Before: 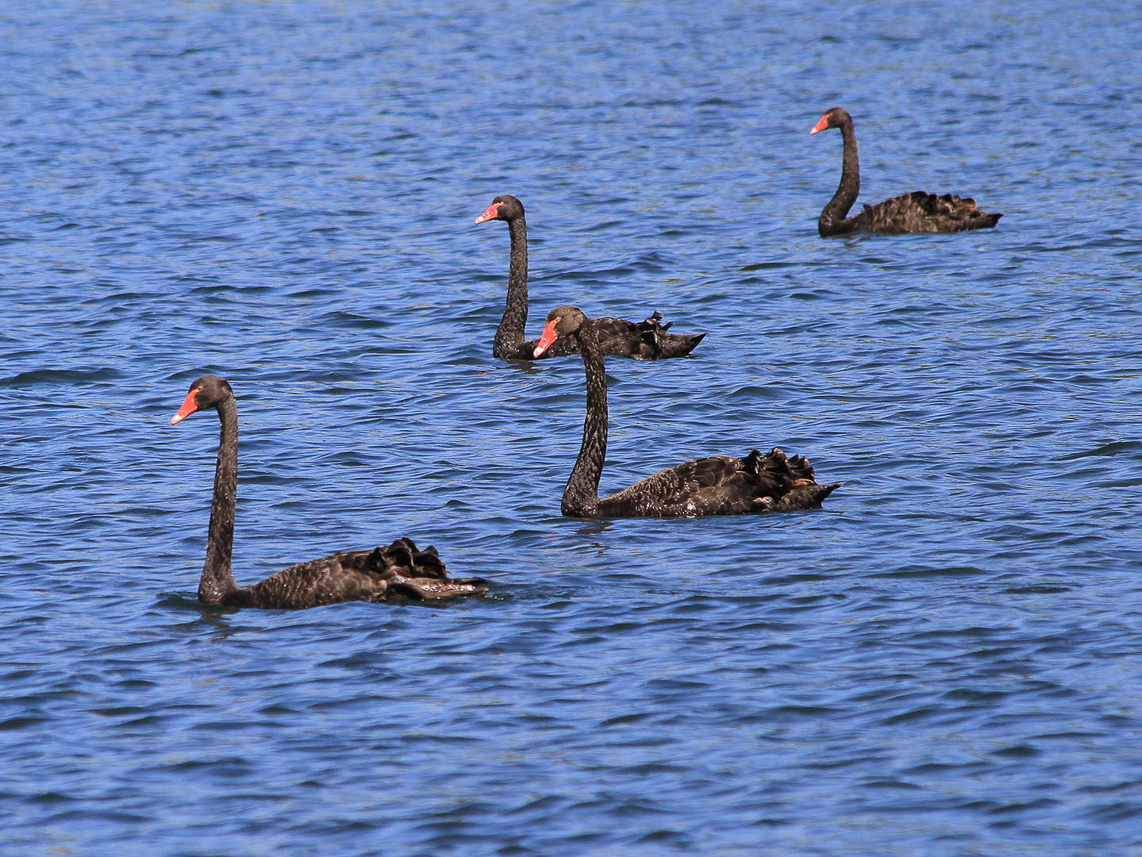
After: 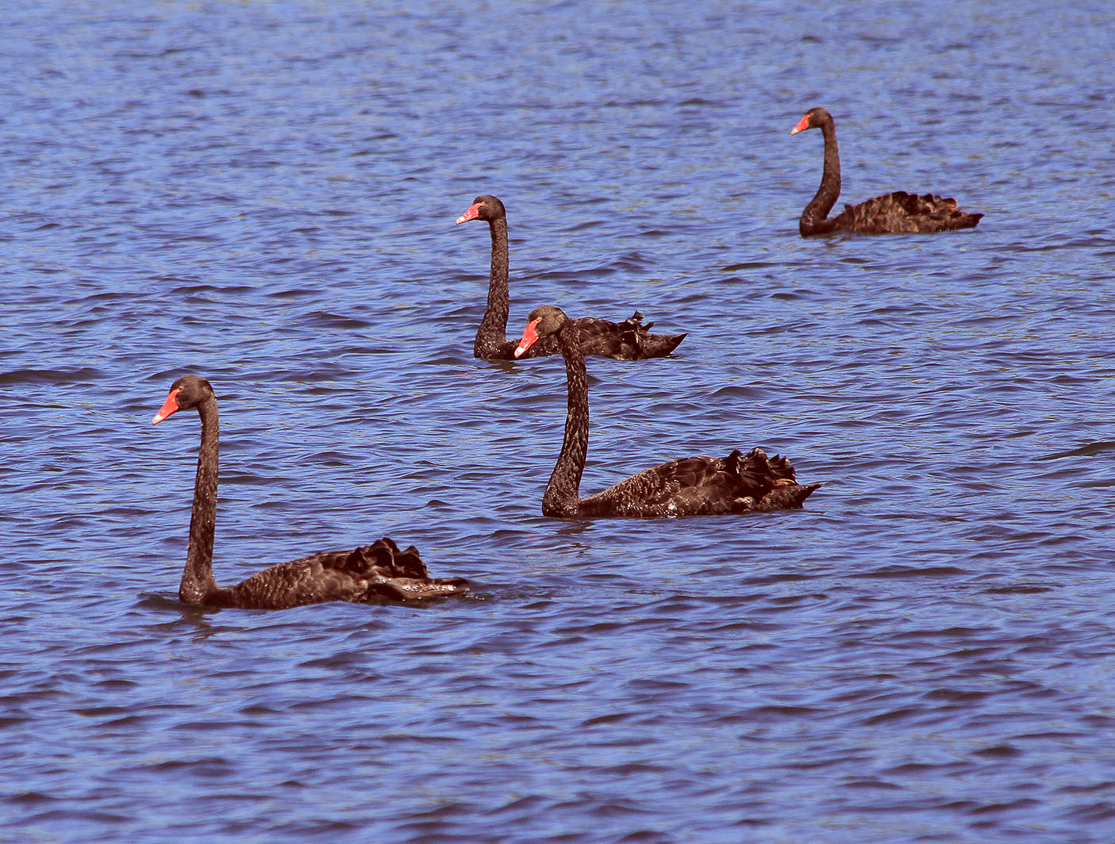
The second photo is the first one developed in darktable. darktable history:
shadows and highlights: shadows 30.94, highlights 0.864, highlights color adjustment 49.87%, soften with gaussian
color correction: highlights a* -7.05, highlights b* -0.172, shadows a* 20.65, shadows b* 11.48
crop and rotate: left 1.705%, right 0.581%, bottom 1.49%
